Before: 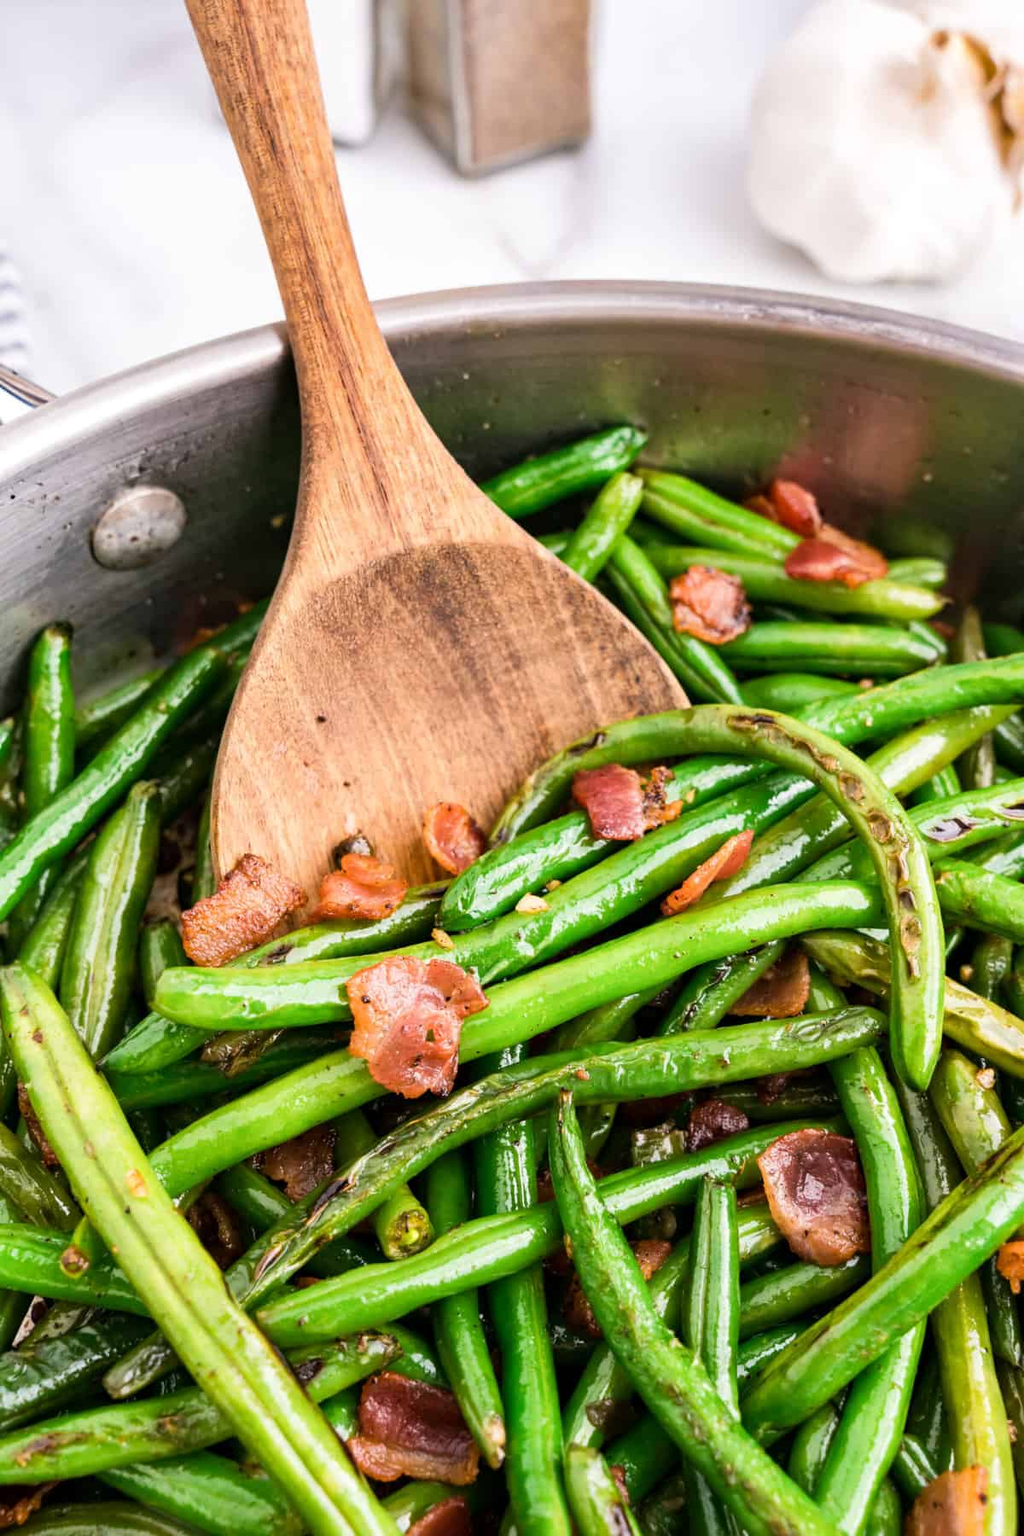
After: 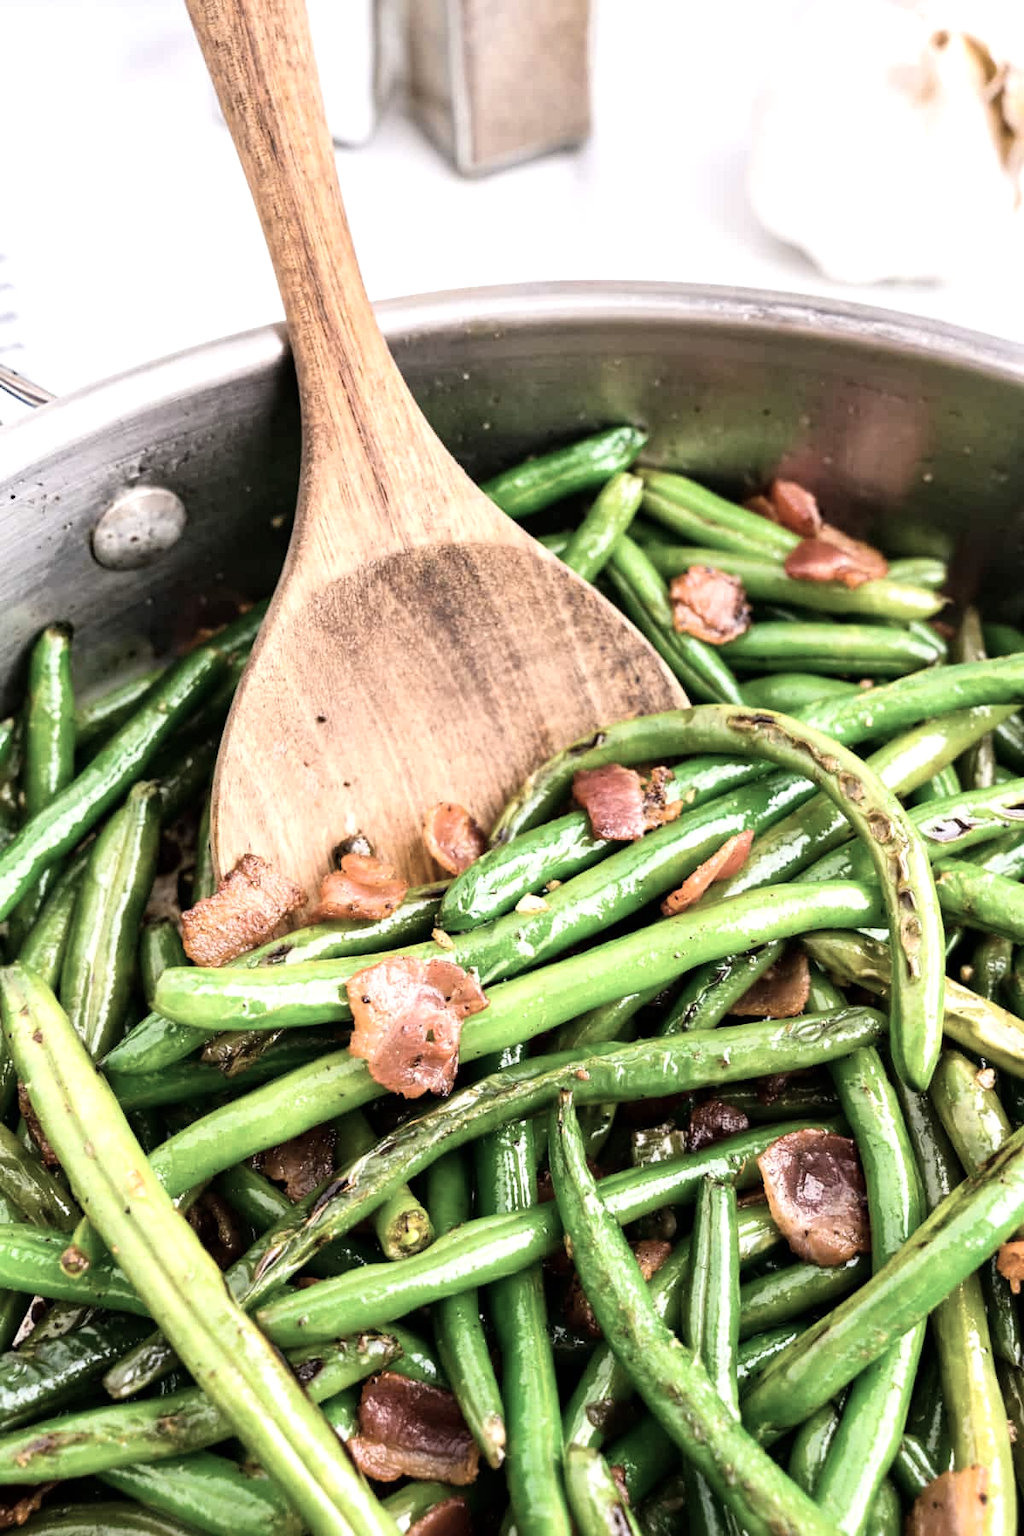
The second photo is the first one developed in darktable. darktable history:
tone equalizer: -8 EV -0.379 EV, -7 EV -0.382 EV, -6 EV -0.307 EV, -5 EV -0.244 EV, -3 EV 0.217 EV, -2 EV 0.358 EV, -1 EV 0.375 EV, +0 EV 0.419 EV
contrast brightness saturation: contrast 0.103, saturation -0.377
